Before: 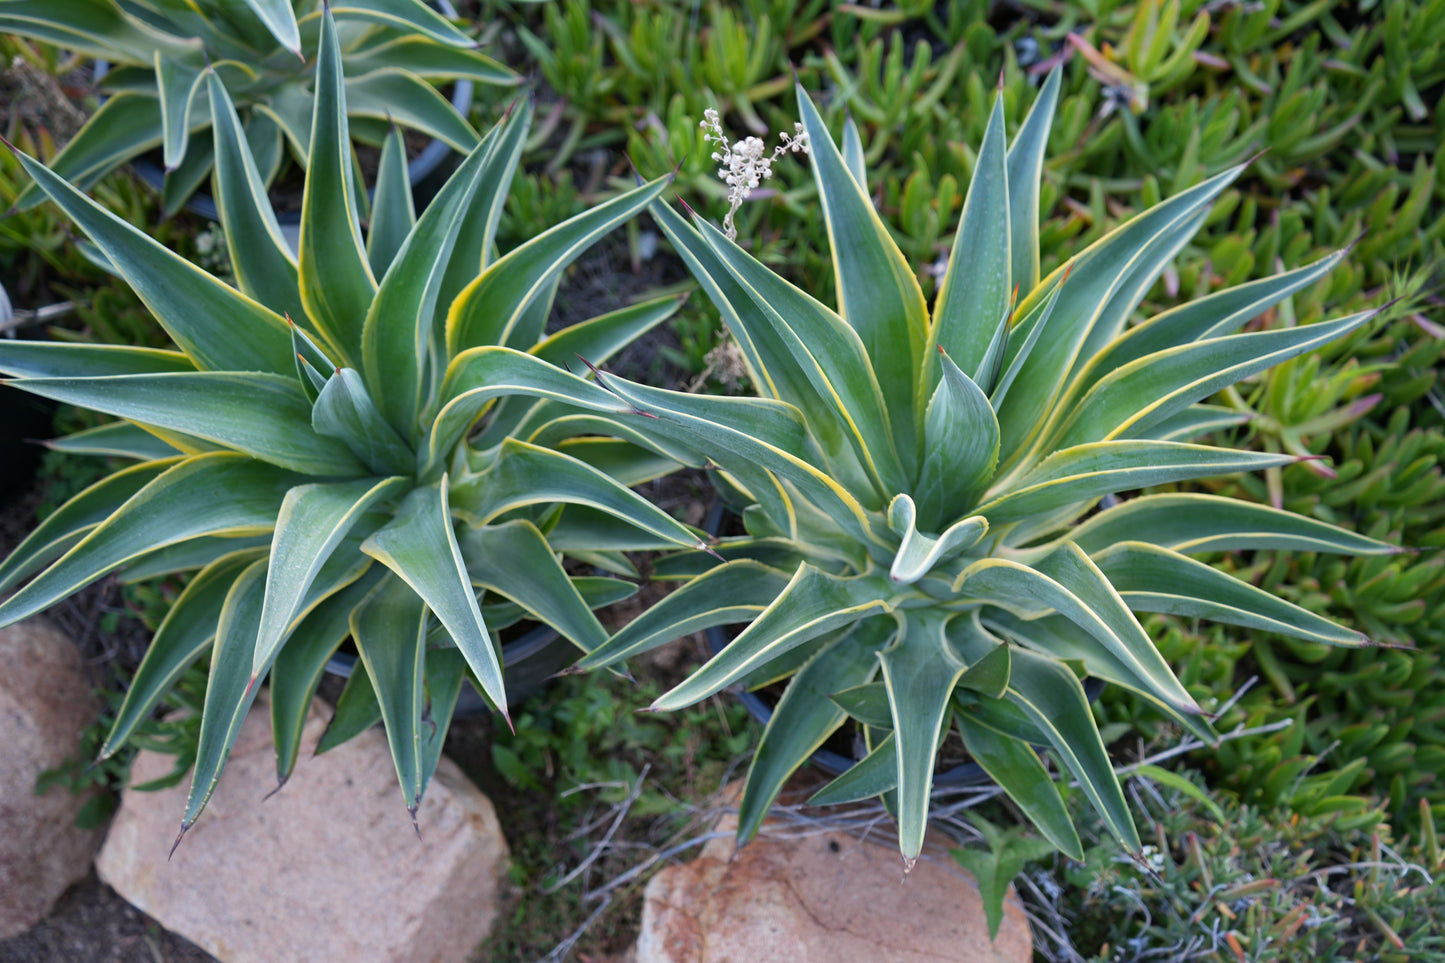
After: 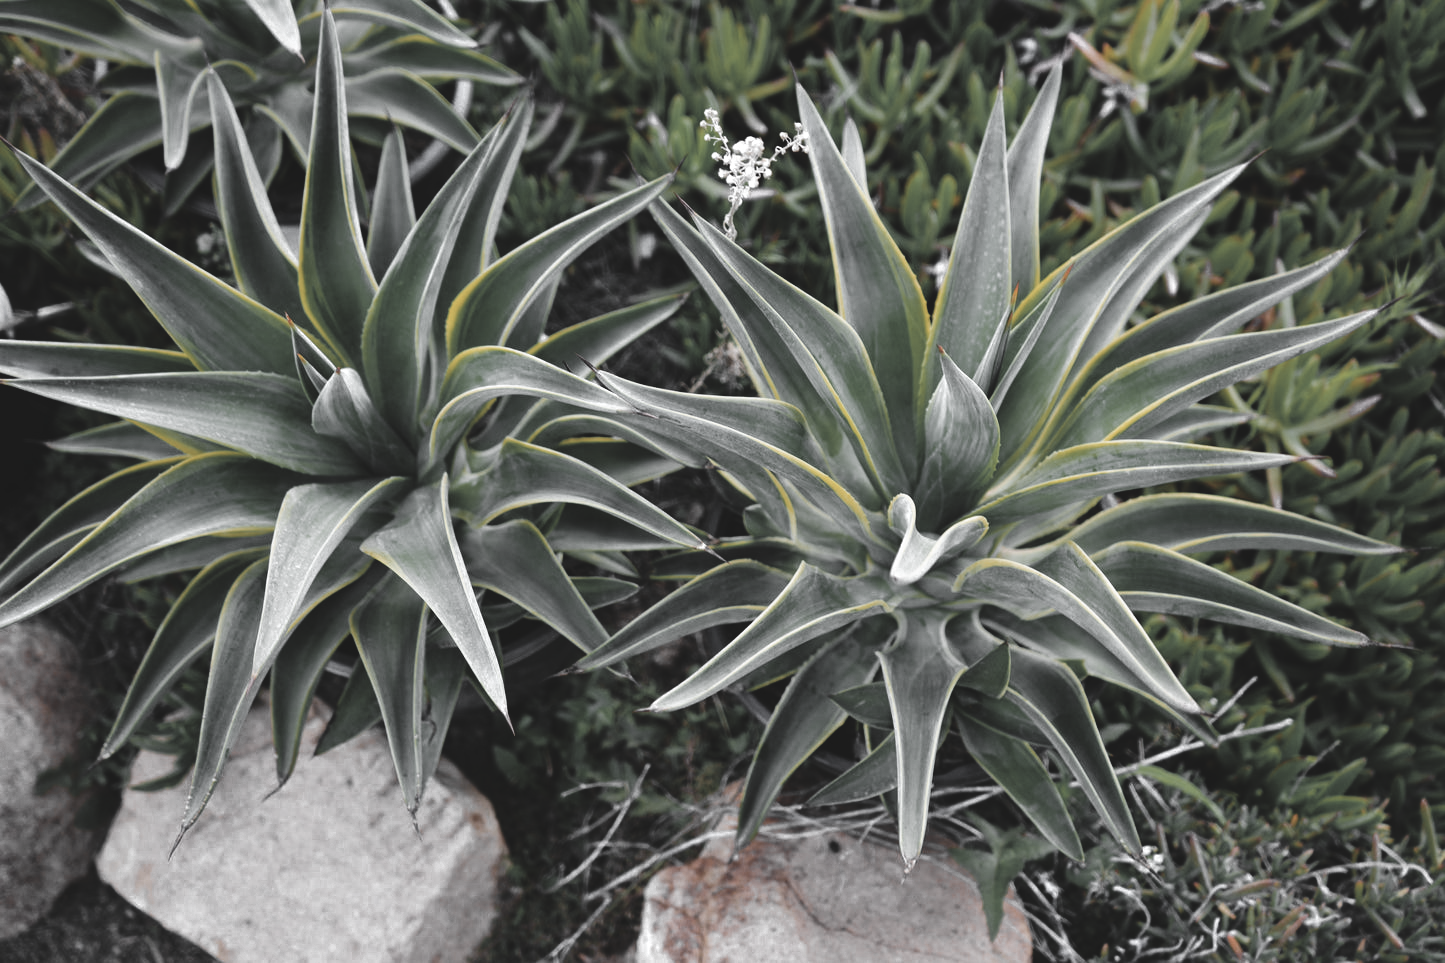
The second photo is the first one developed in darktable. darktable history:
color balance rgb: perceptual saturation grading › global saturation 25%, global vibrance 20%
color zones: curves: ch0 [(0, 0.613) (0.01, 0.613) (0.245, 0.448) (0.498, 0.529) (0.642, 0.665) (0.879, 0.777) (0.99, 0.613)]; ch1 [(0, 0.035) (0.121, 0.189) (0.259, 0.197) (0.415, 0.061) (0.589, 0.022) (0.732, 0.022) (0.857, 0.026) (0.991, 0.053)]
tone curve: curves: ch0 [(0, 0) (0.003, 0.003) (0.011, 0.005) (0.025, 0.008) (0.044, 0.012) (0.069, 0.02) (0.1, 0.031) (0.136, 0.047) (0.177, 0.088) (0.224, 0.141) (0.277, 0.222) (0.335, 0.32) (0.399, 0.422) (0.468, 0.523) (0.543, 0.623) (0.623, 0.716) (0.709, 0.796) (0.801, 0.878) (0.898, 0.957) (1, 1)], preserve colors none
rgb curve: curves: ch0 [(0, 0.186) (0.314, 0.284) (0.775, 0.708) (1, 1)], compensate middle gray true, preserve colors none
